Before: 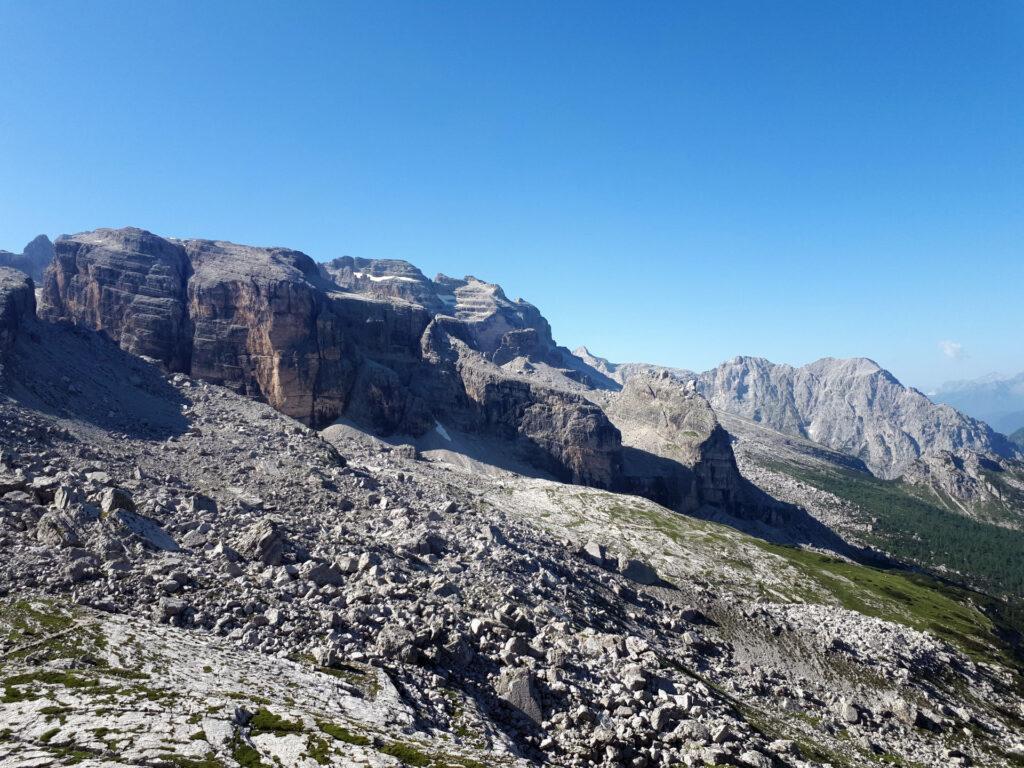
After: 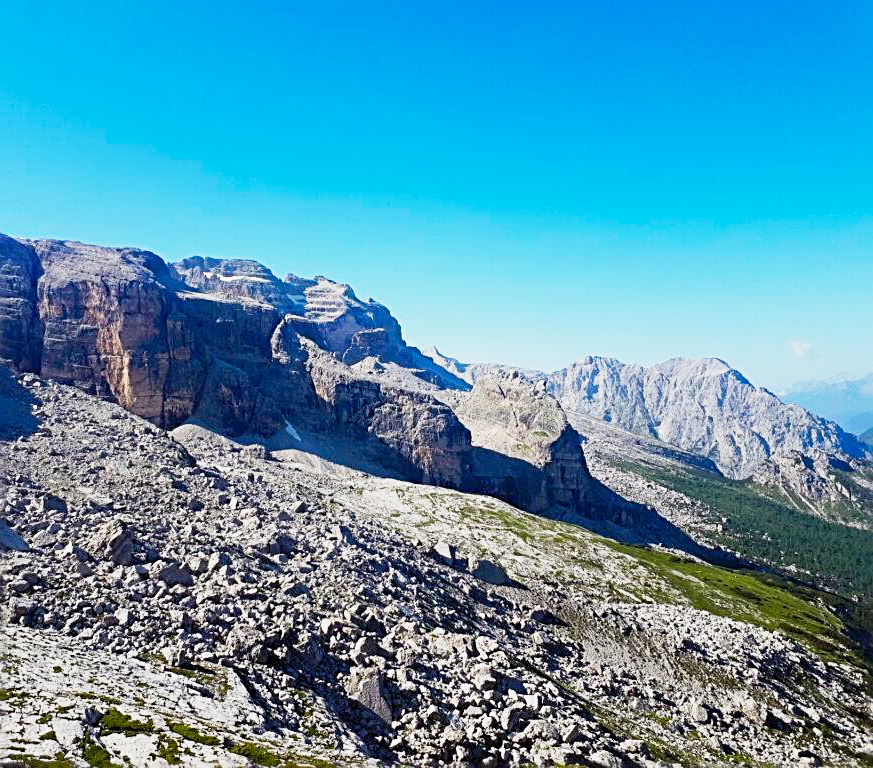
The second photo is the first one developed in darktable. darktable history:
base curve: curves: ch0 [(0, 0) (0.088, 0.125) (0.176, 0.251) (0.354, 0.501) (0.613, 0.749) (1, 0.877)], preserve colors none
crop and rotate: left 14.659%
sharpen: radius 2.696, amount 0.669
color balance rgb: linear chroma grading › global chroma 49.458%, perceptual saturation grading › global saturation 0.195%, global vibrance 6.846%, saturation formula JzAzBz (2021)
local contrast: mode bilateral grid, contrast 100, coarseness 99, detail 93%, midtone range 0.2
contrast brightness saturation: contrast 0.013, saturation -0.06
